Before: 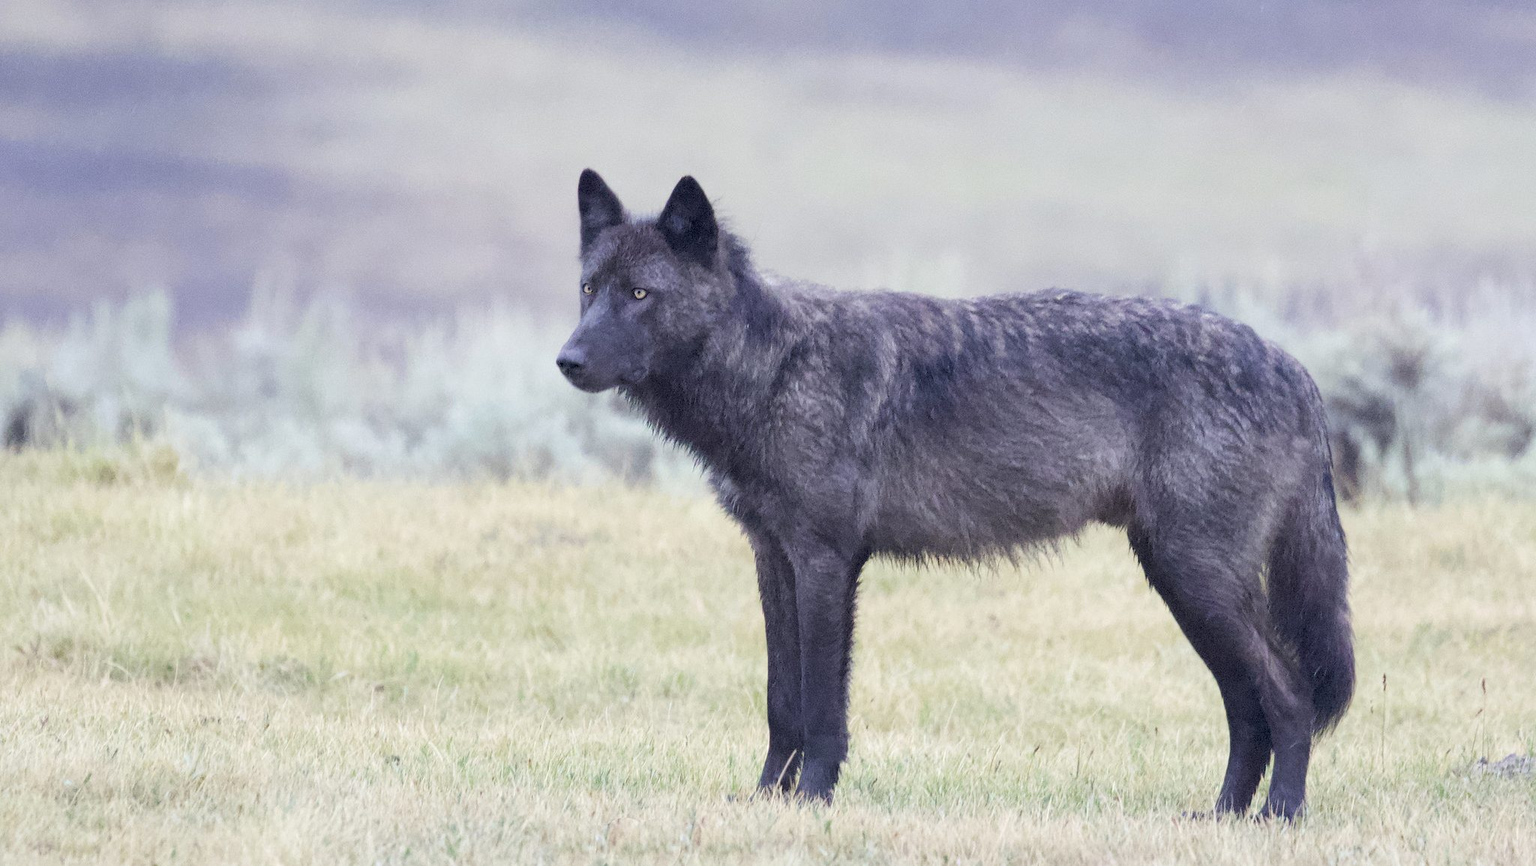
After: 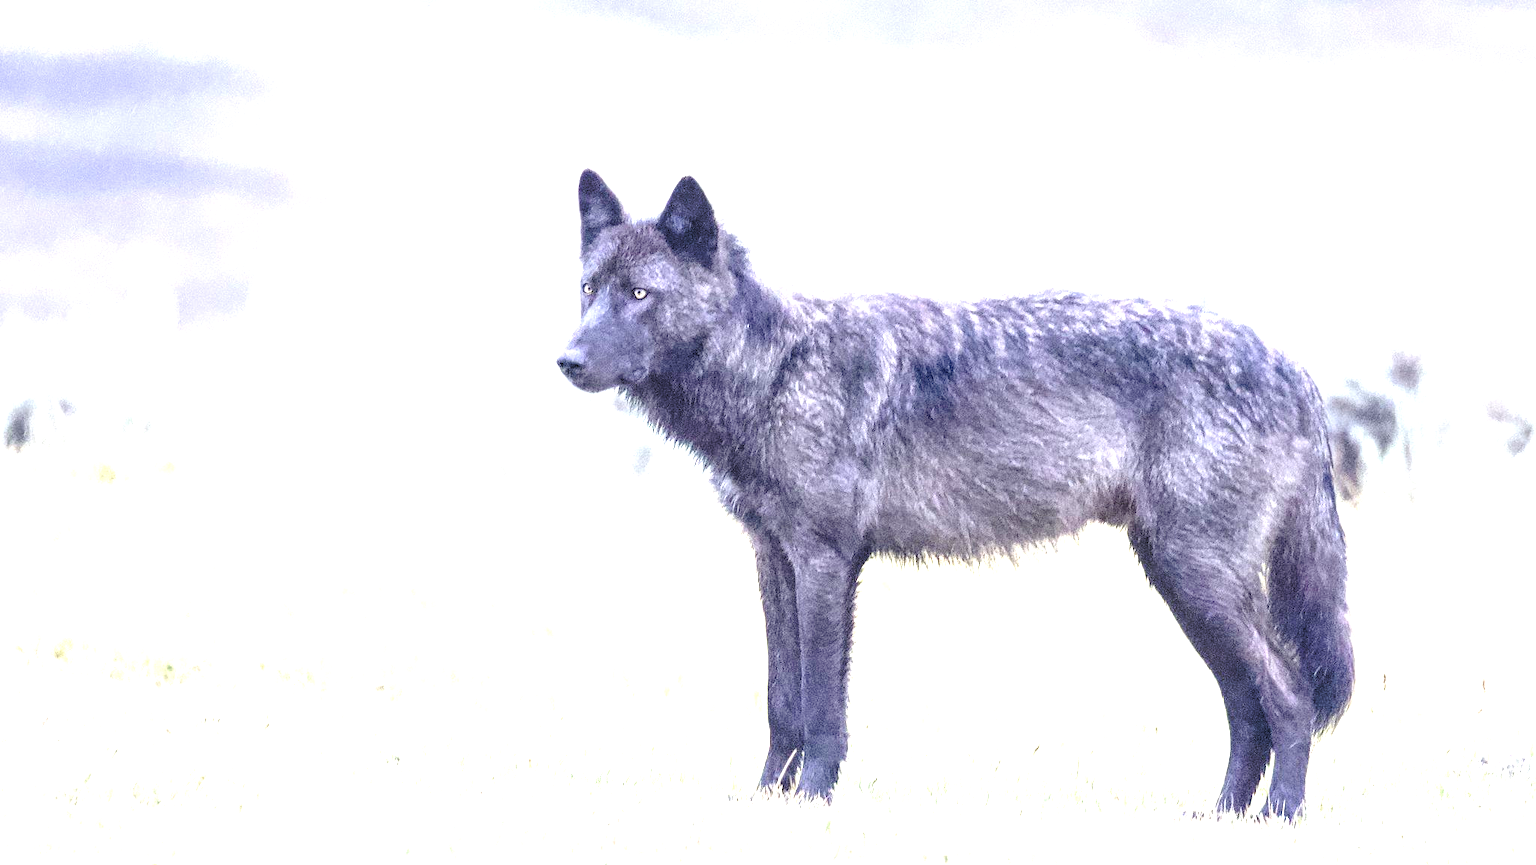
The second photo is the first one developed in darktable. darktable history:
base curve: curves: ch0 [(0, 0) (0.073, 0.04) (0.157, 0.139) (0.492, 0.492) (0.758, 0.758) (1, 1)], preserve colors none
exposure: black level correction 0, exposure 1.45 EV, compensate exposure bias true, compensate highlight preservation false
local contrast: on, module defaults
